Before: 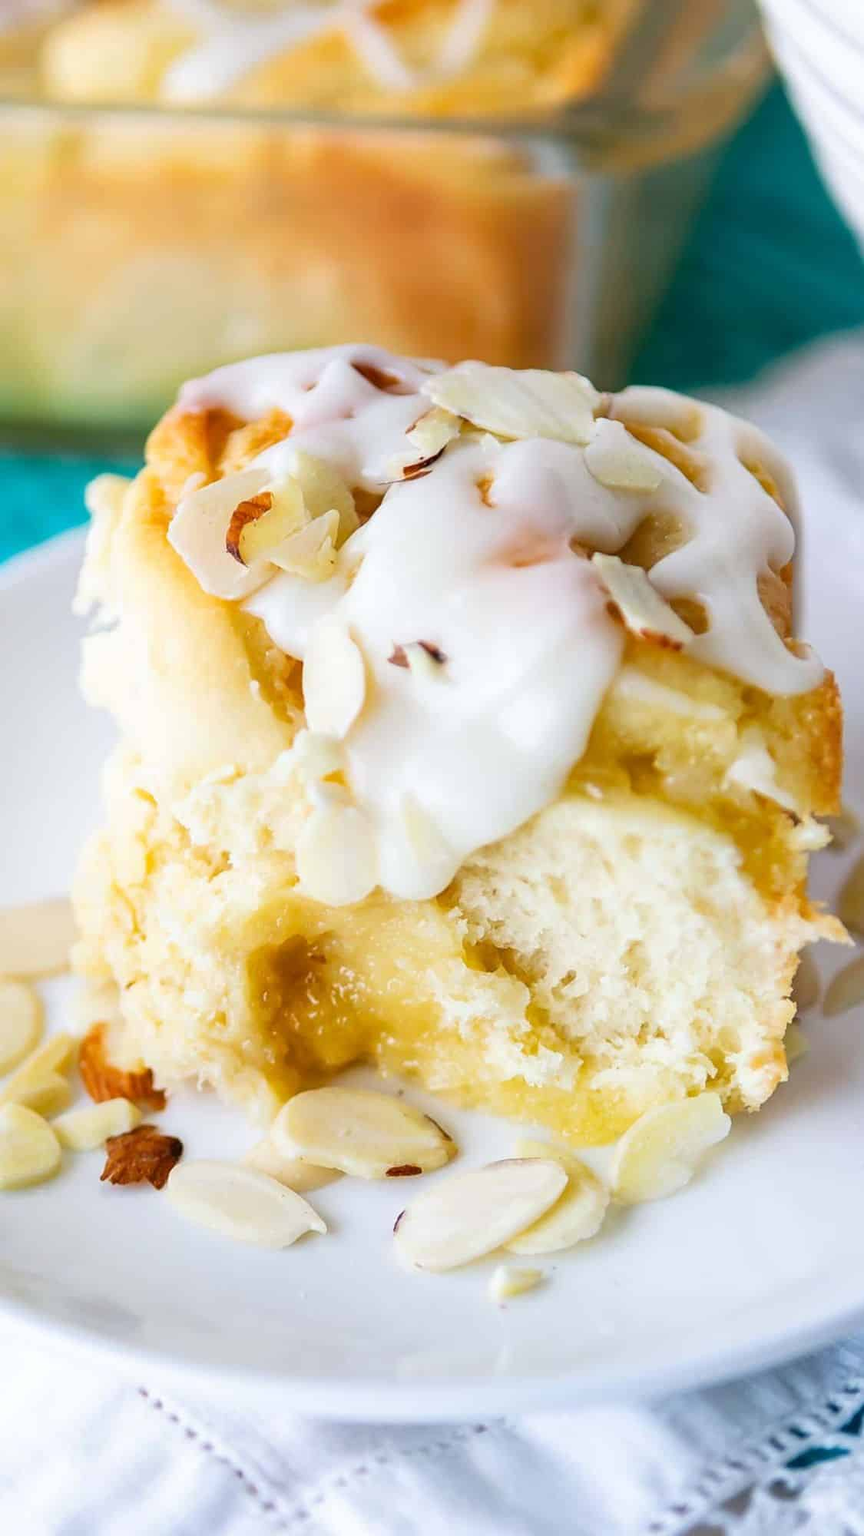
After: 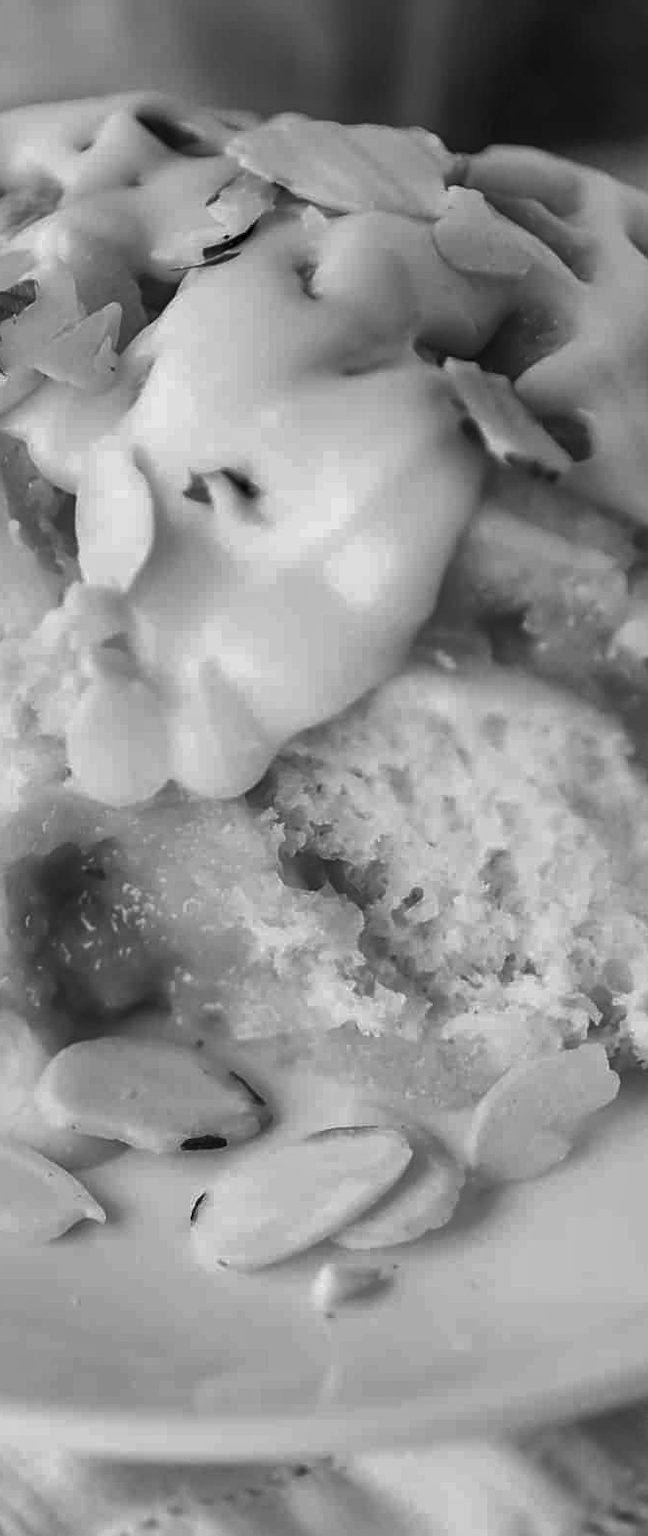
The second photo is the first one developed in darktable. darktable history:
contrast brightness saturation: contrast -0.03, brightness -0.59, saturation -1
shadows and highlights: on, module defaults
crop and rotate: left 28.256%, top 17.734%, right 12.656%, bottom 3.573%
